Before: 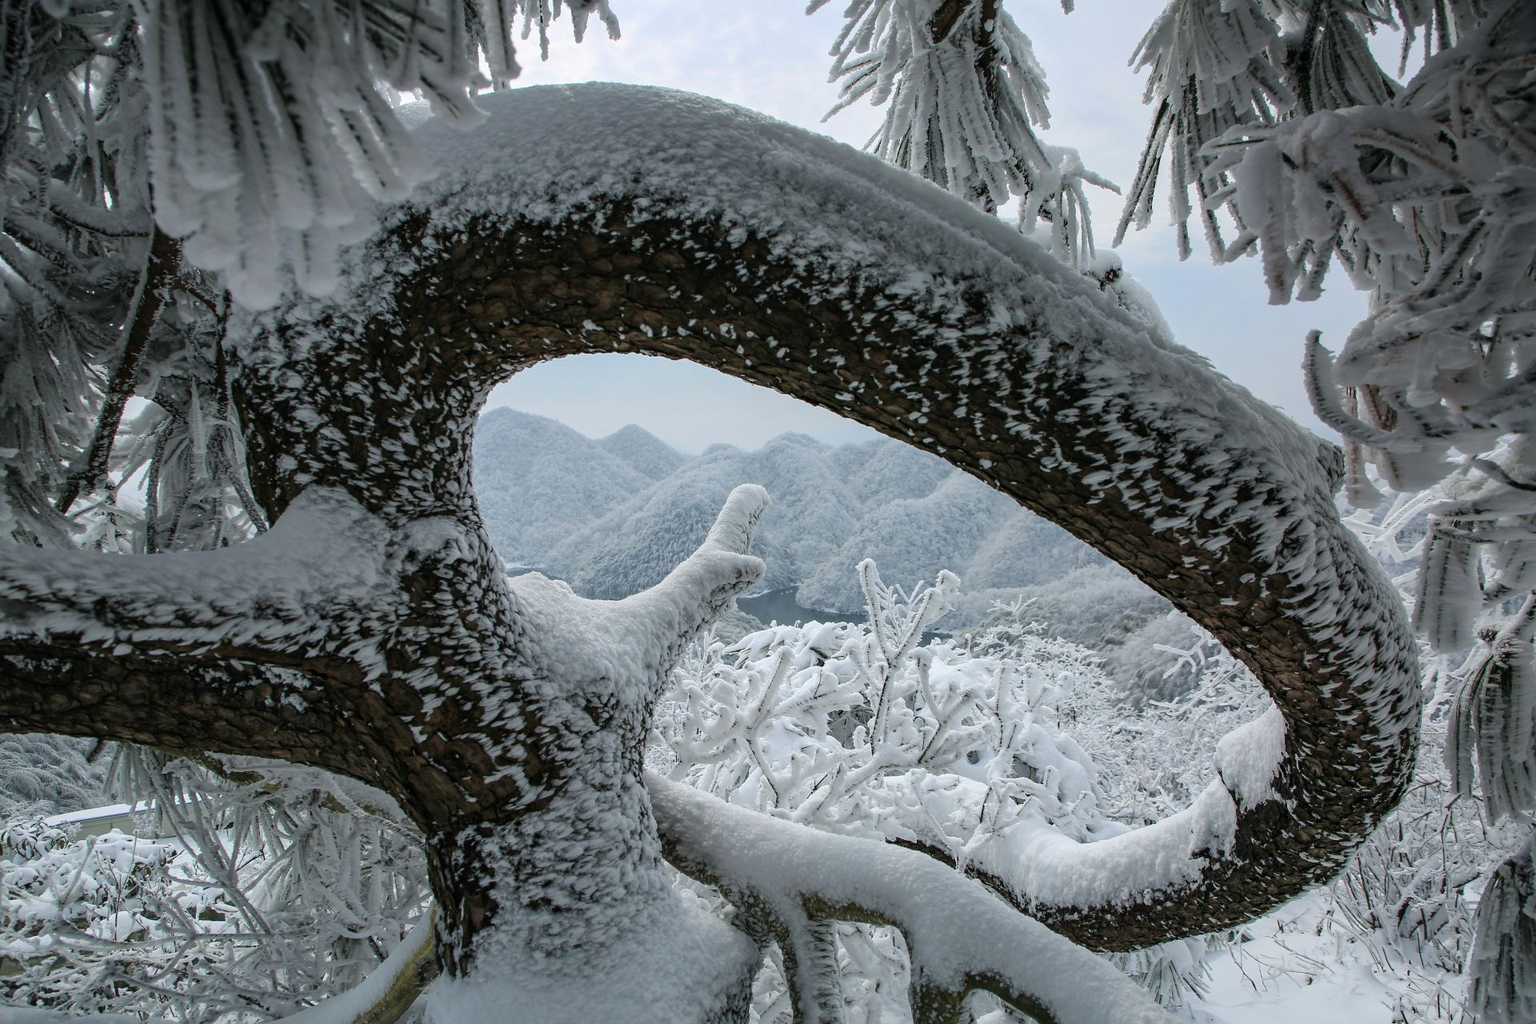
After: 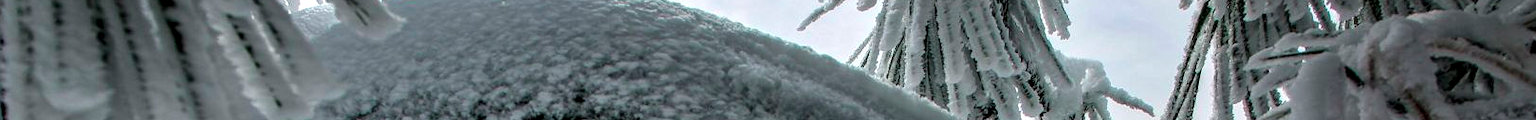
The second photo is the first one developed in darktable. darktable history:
color contrast: green-magenta contrast 1.73, blue-yellow contrast 1.15
crop and rotate: left 9.644%, top 9.491%, right 6.021%, bottom 80.509%
local contrast: detail 150%
white balance: red 1, blue 1
